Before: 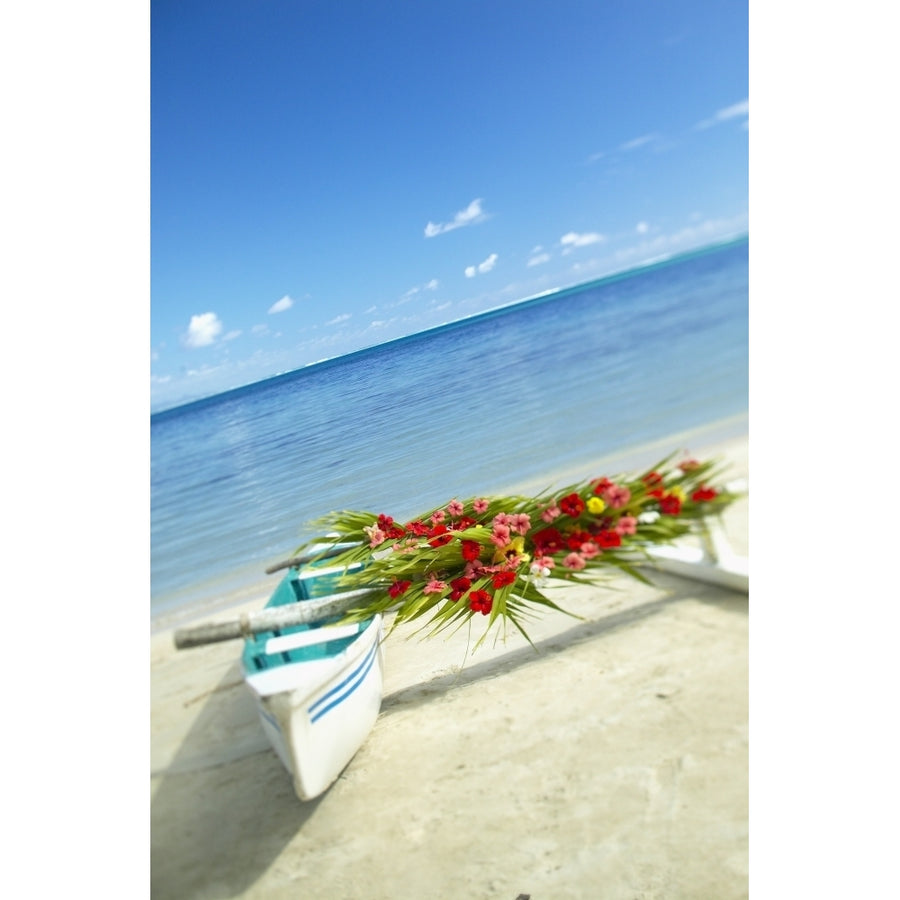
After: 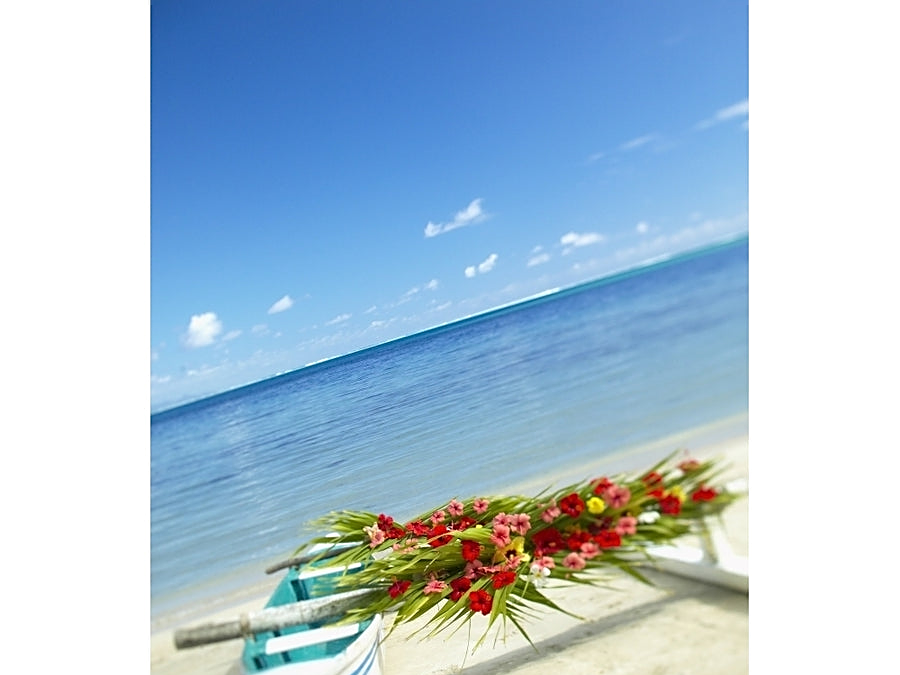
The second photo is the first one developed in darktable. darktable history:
crop: bottom 24.979%
exposure: compensate highlight preservation false
sharpen: on, module defaults
